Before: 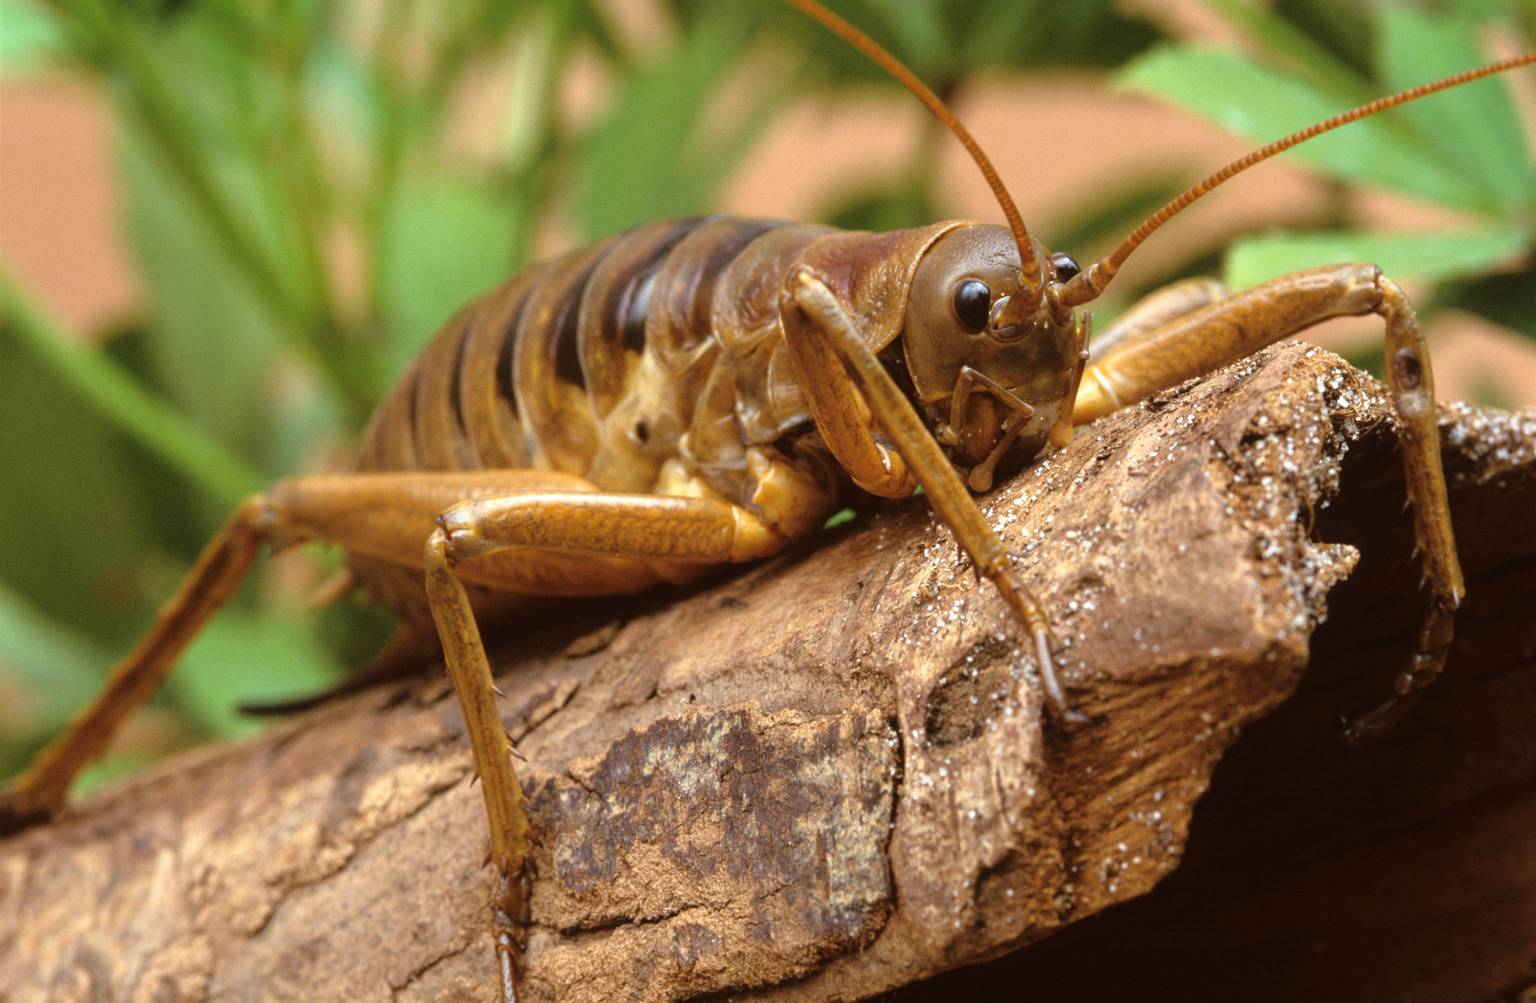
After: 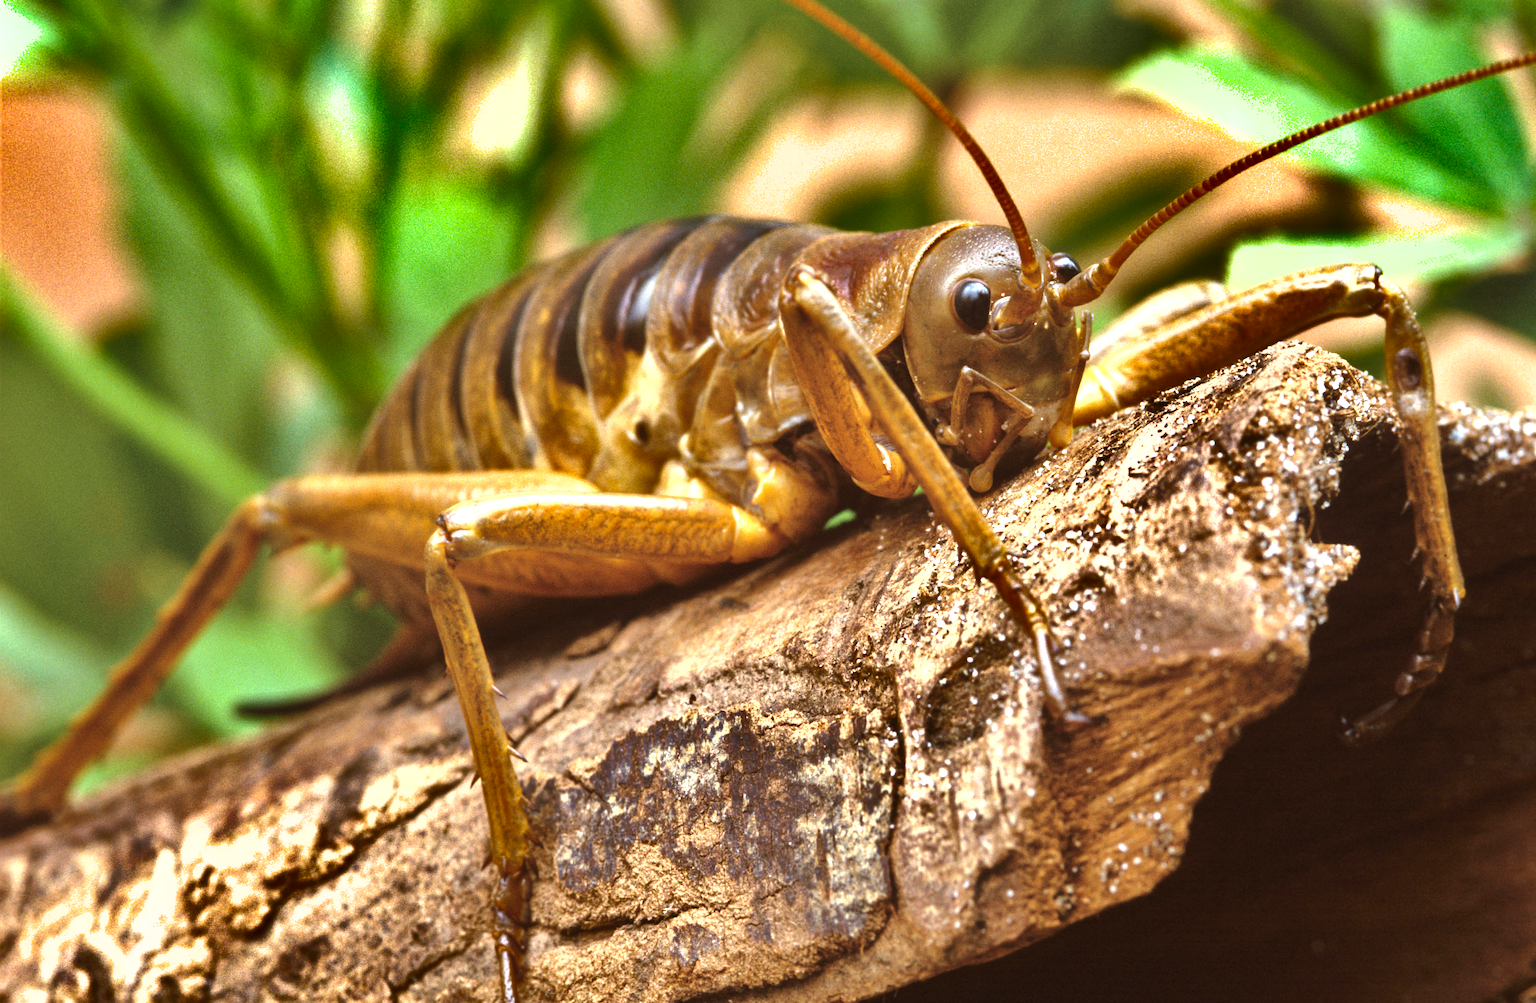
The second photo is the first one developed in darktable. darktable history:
exposure: black level correction 0, exposure 0.95 EV, compensate exposure bias true, compensate highlight preservation false
shadows and highlights: shadows 19.13, highlights -83.41, soften with gaussian
white balance: red 0.967, blue 1.049
